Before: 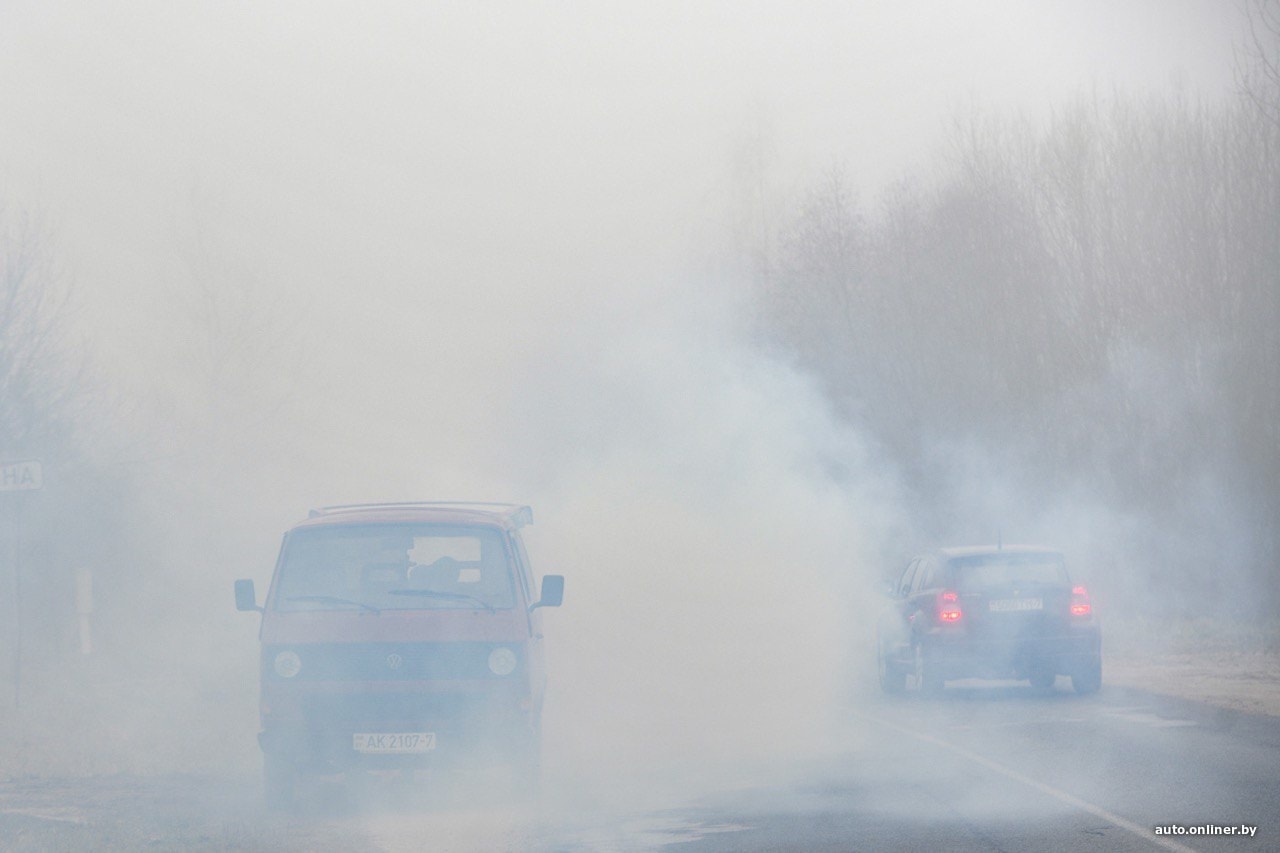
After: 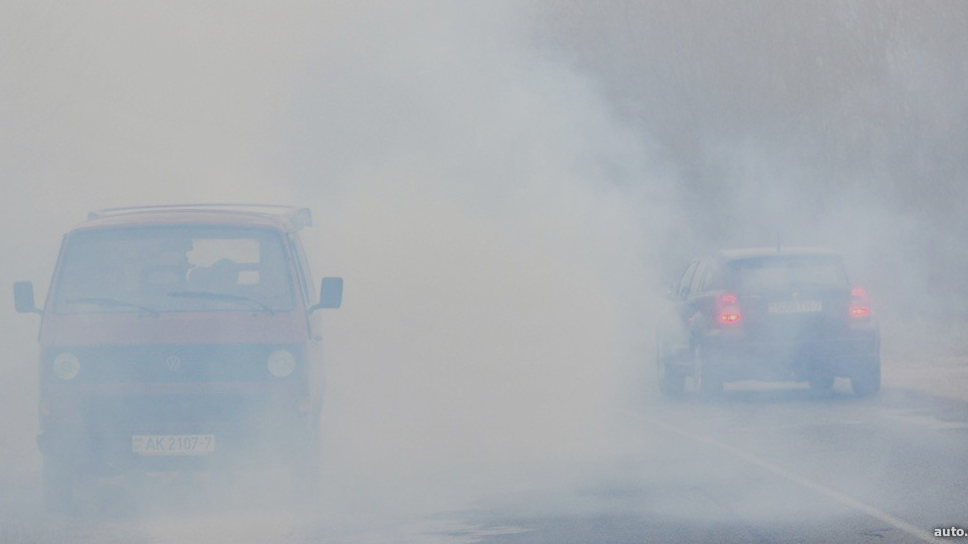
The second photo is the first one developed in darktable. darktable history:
crop and rotate: left 17.299%, top 35.115%, right 7.015%, bottom 1.024%
color balance rgb: perceptual saturation grading › global saturation 20%, perceptual saturation grading › highlights -25%, perceptual saturation grading › shadows 25%
filmic rgb: black relative exposure -7.65 EV, white relative exposure 4.56 EV, hardness 3.61
